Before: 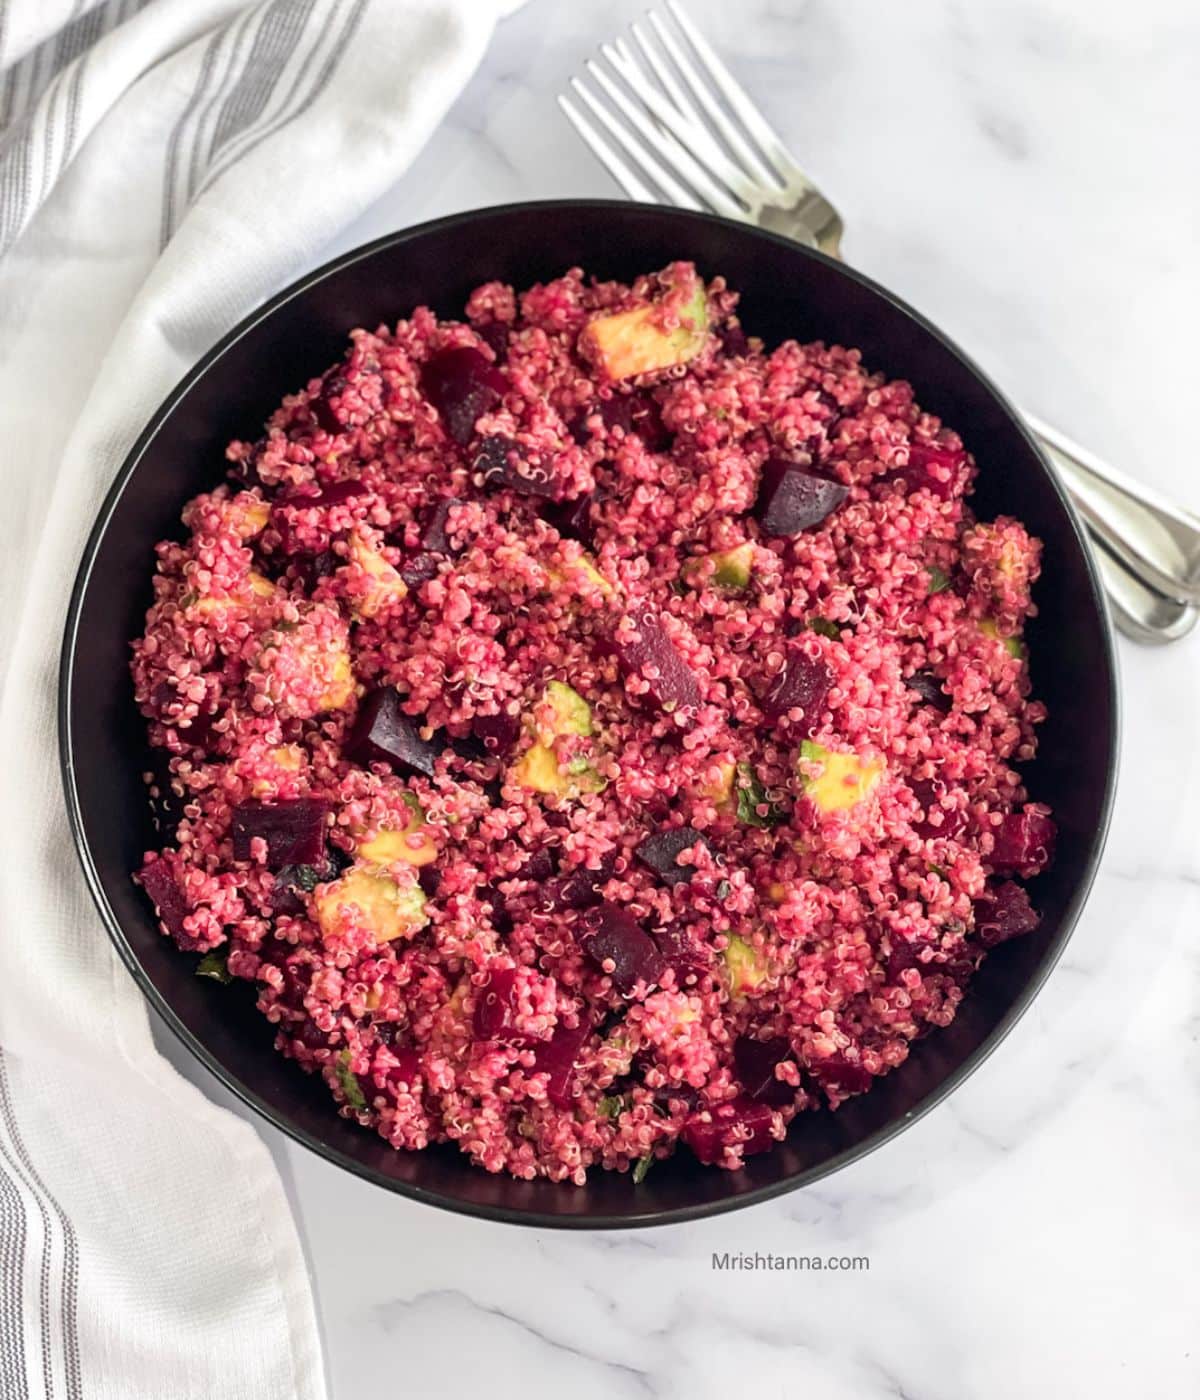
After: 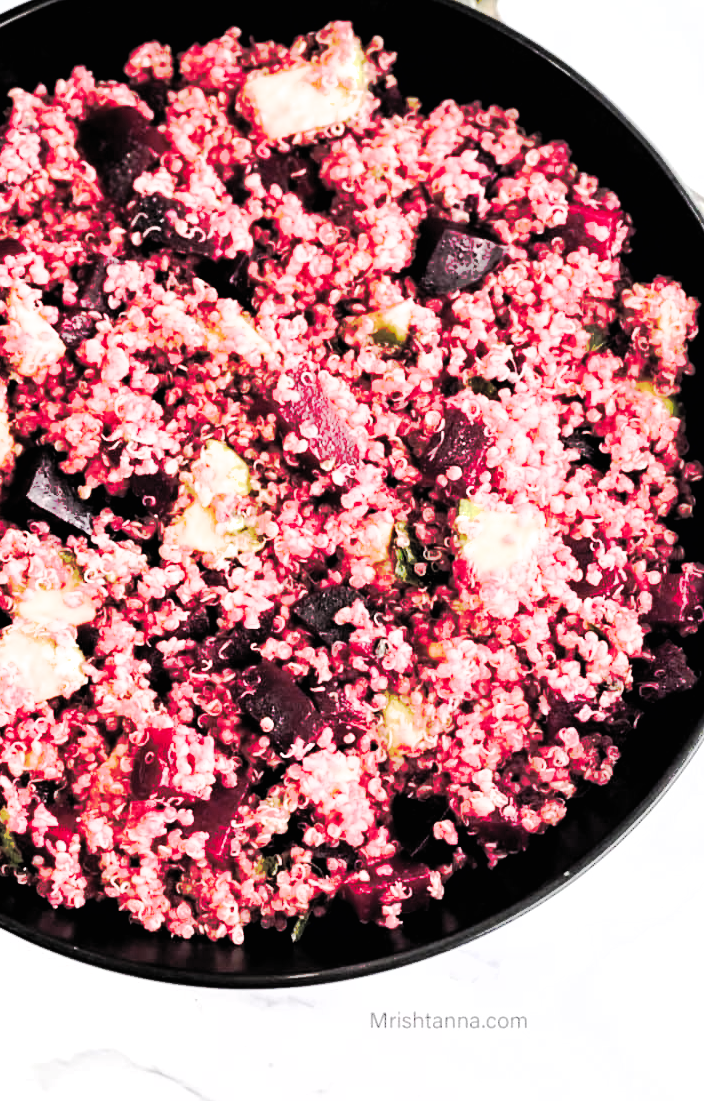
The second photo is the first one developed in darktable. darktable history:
filmic rgb: black relative exposure -8.22 EV, white relative exposure 2.22 EV, hardness 7.06, latitude 86.54%, contrast 1.682, highlights saturation mix -3.38%, shadows ↔ highlights balance -2.31%, color science v6 (2022)
exposure: compensate highlight preservation false
crop and rotate: left 28.559%, top 17.296%, right 12.719%, bottom 4.033%
contrast brightness saturation: brightness 0.153
tone curve: curves: ch0 [(0, 0) (0.003, 0.003) (0.011, 0.01) (0.025, 0.023) (0.044, 0.042) (0.069, 0.065) (0.1, 0.094) (0.136, 0.128) (0.177, 0.167) (0.224, 0.211) (0.277, 0.261) (0.335, 0.316) (0.399, 0.376) (0.468, 0.441) (0.543, 0.685) (0.623, 0.741) (0.709, 0.8) (0.801, 0.863) (0.898, 0.929) (1, 1)], preserve colors none
